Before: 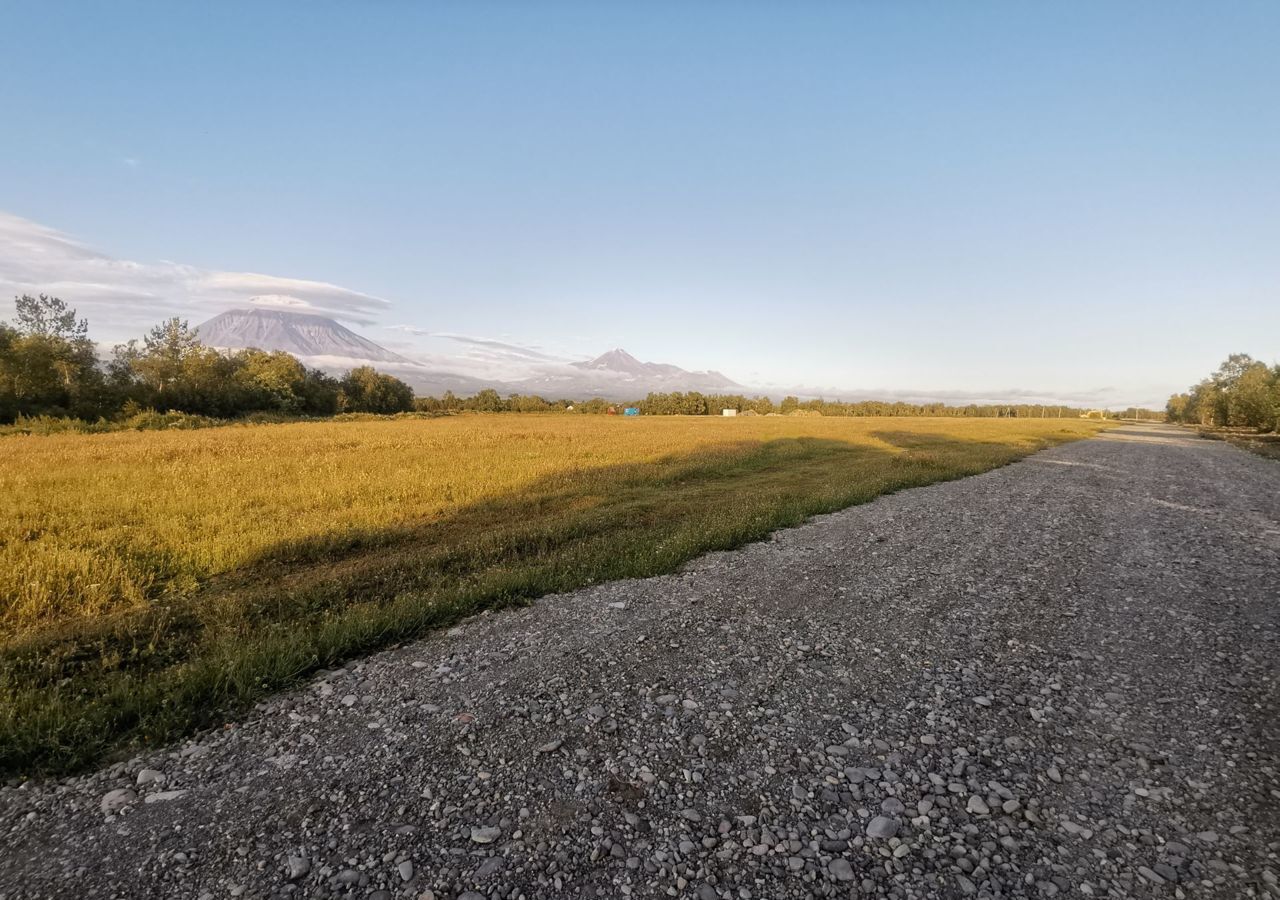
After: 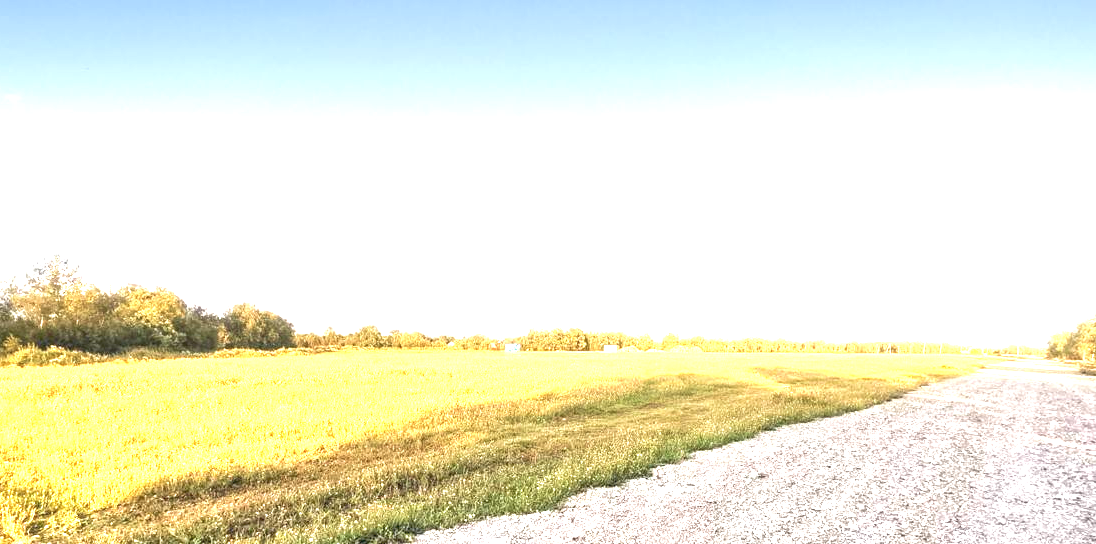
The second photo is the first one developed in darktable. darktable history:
velvia: strength 15%
crop and rotate: left 9.345%, top 7.22%, right 4.982%, bottom 32.331%
exposure: exposure 0.574 EV, compensate highlight preservation false
local contrast: detail 110%
graduated density: density -3.9 EV
contrast brightness saturation: saturation -0.05
